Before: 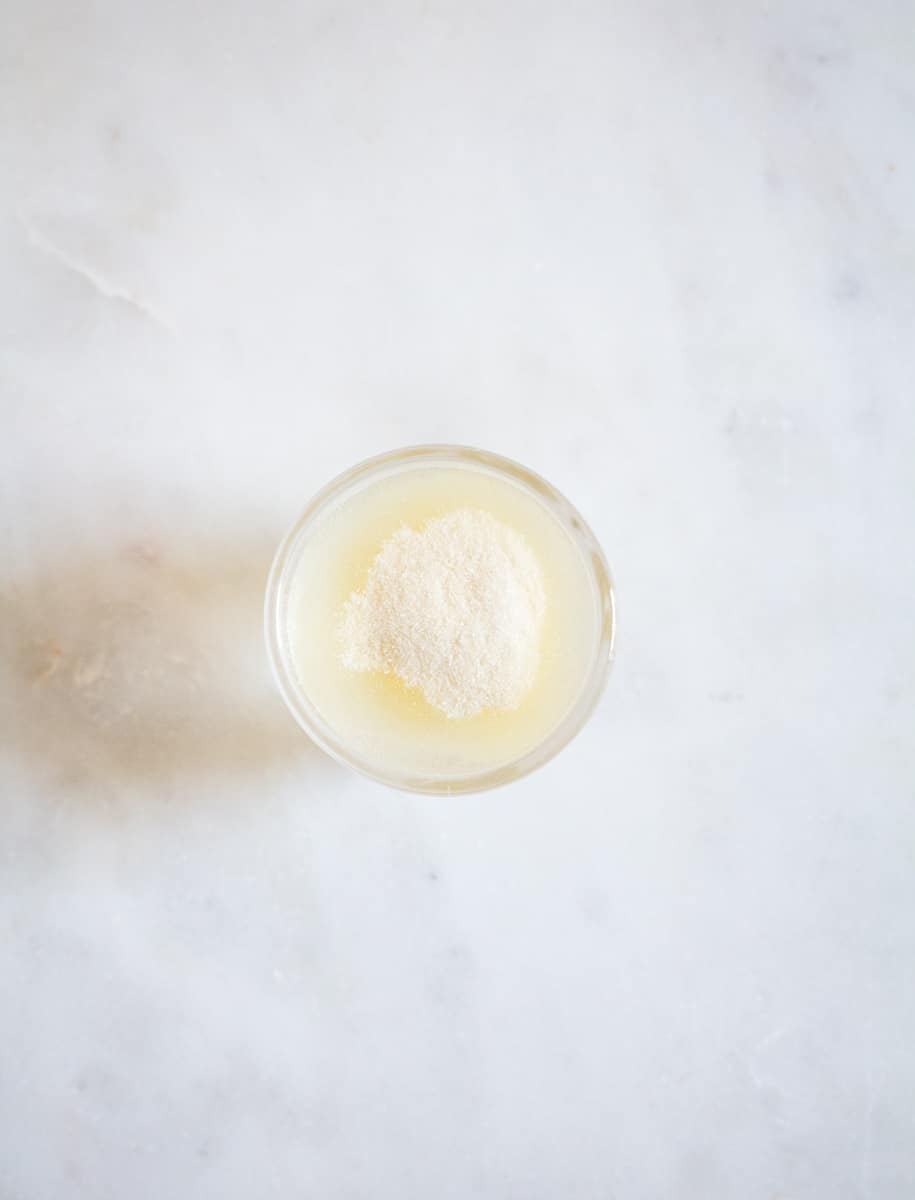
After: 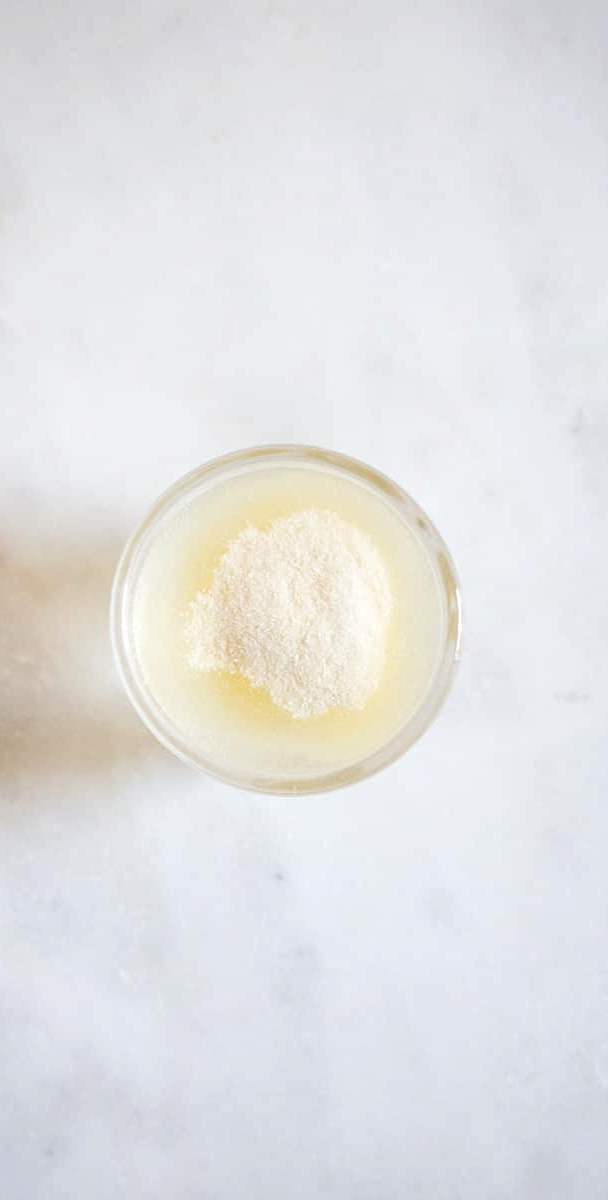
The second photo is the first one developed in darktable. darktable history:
haze removal: compatibility mode true, adaptive false
local contrast: on, module defaults
crop: left 16.899%, right 16.556%
